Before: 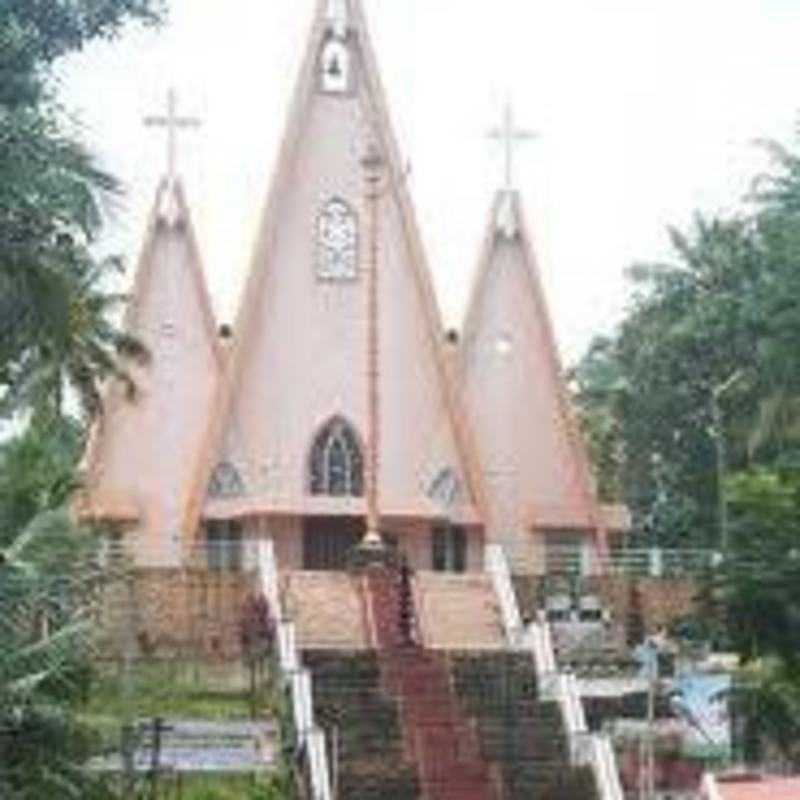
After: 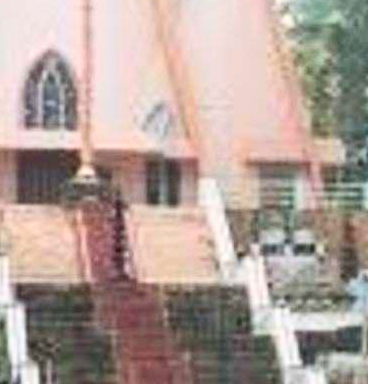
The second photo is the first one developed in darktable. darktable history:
contrast brightness saturation: contrast 0.198, brightness 0.158, saturation 0.217
crop: left 35.865%, top 45.813%, right 18.134%, bottom 6.183%
